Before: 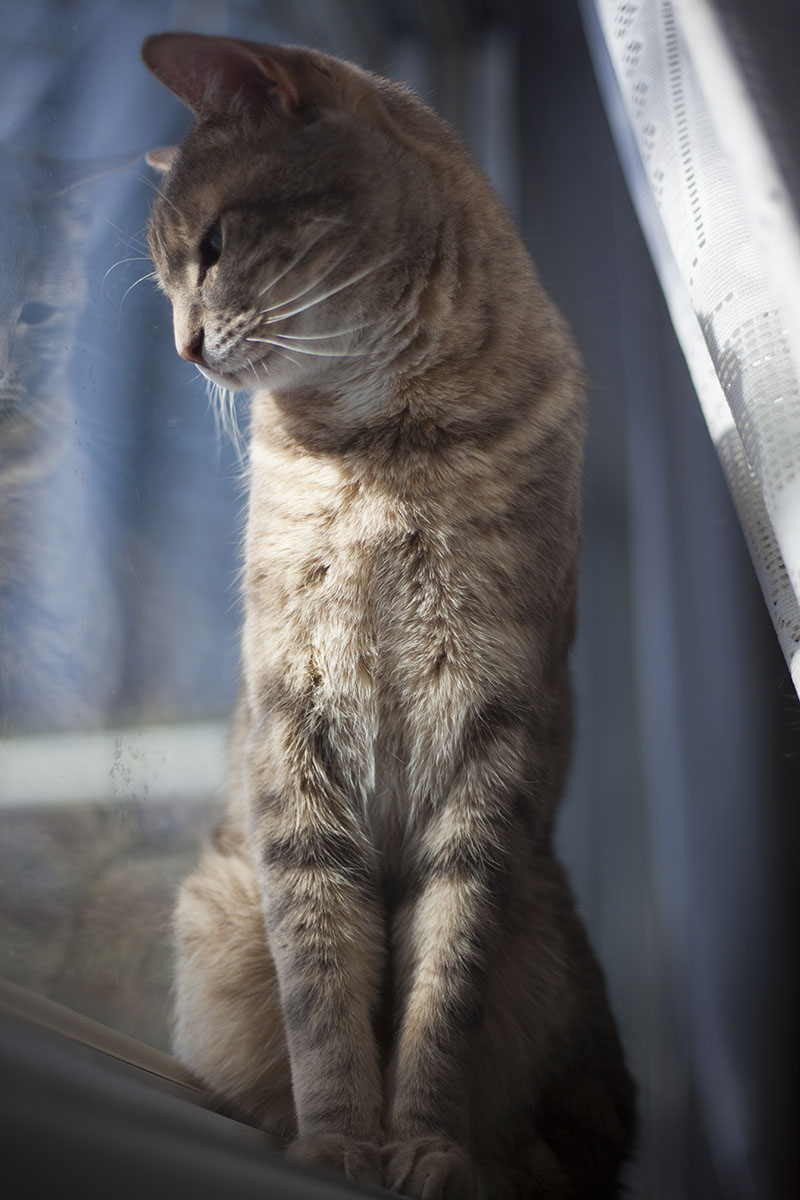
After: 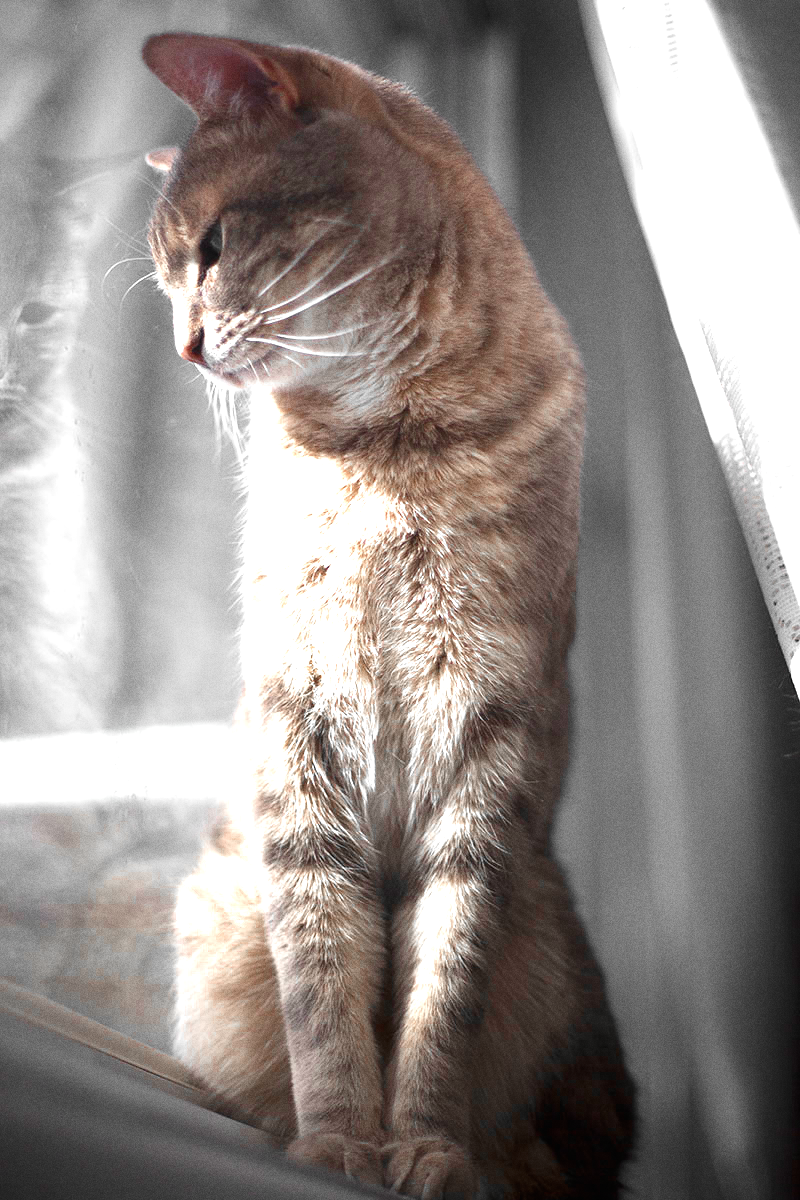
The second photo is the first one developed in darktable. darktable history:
exposure: black level correction 0, exposure 1.55 EV, compensate exposure bias true, compensate highlight preservation false
color zones: curves: ch0 [(0, 0.497) (0.096, 0.361) (0.221, 0.538) (0.429, 0.5) (0.571, 0.5) (0.714, 0.5) (0.857, 0.5) (1, 0.497)]; ch1 [(0, 0.5) (0.143, 0.5) (0.257, -0.002) (0.429, 0.04) (0.571, -0.001) (0.714, -0.015) (0.857, 0.024) (1, 0.5)]
grain: coarseness 0.47 ISO
